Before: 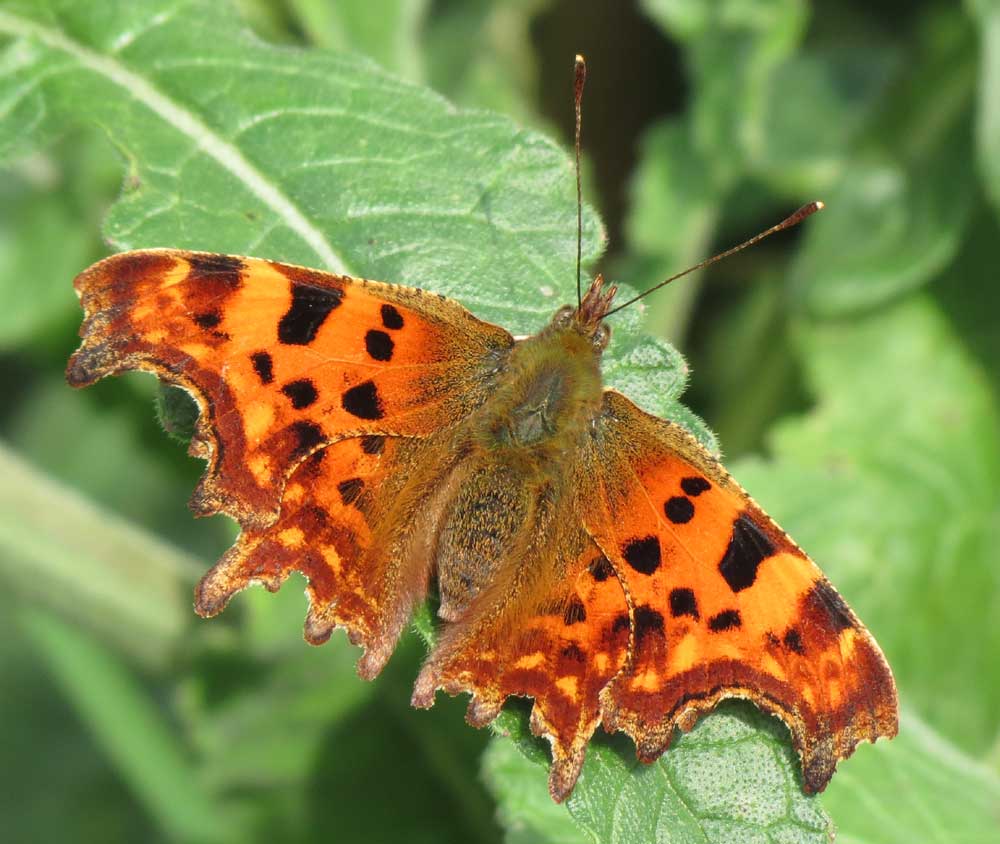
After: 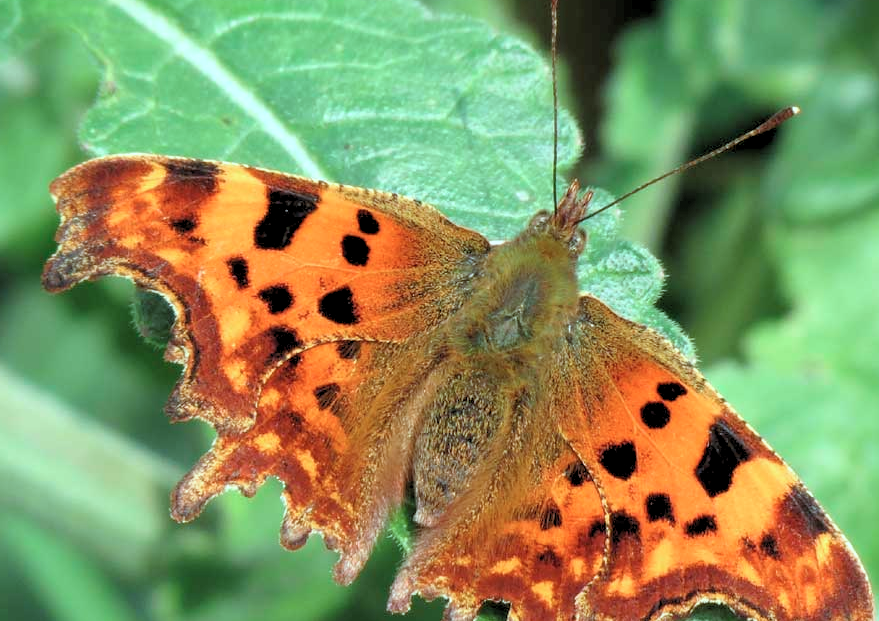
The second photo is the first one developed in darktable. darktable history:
tone equalizer: on, module defaults
crop and rotate: left 2.425%, top 11.305%, right 9.6%, bottom 15.08%
color correction: highlights a* -11.71, highlights b* -15.58
rgb levels: levels [[0.013, 0.434, 0.89], [0, 0.5, 1], [0, 0.5, 1]]
